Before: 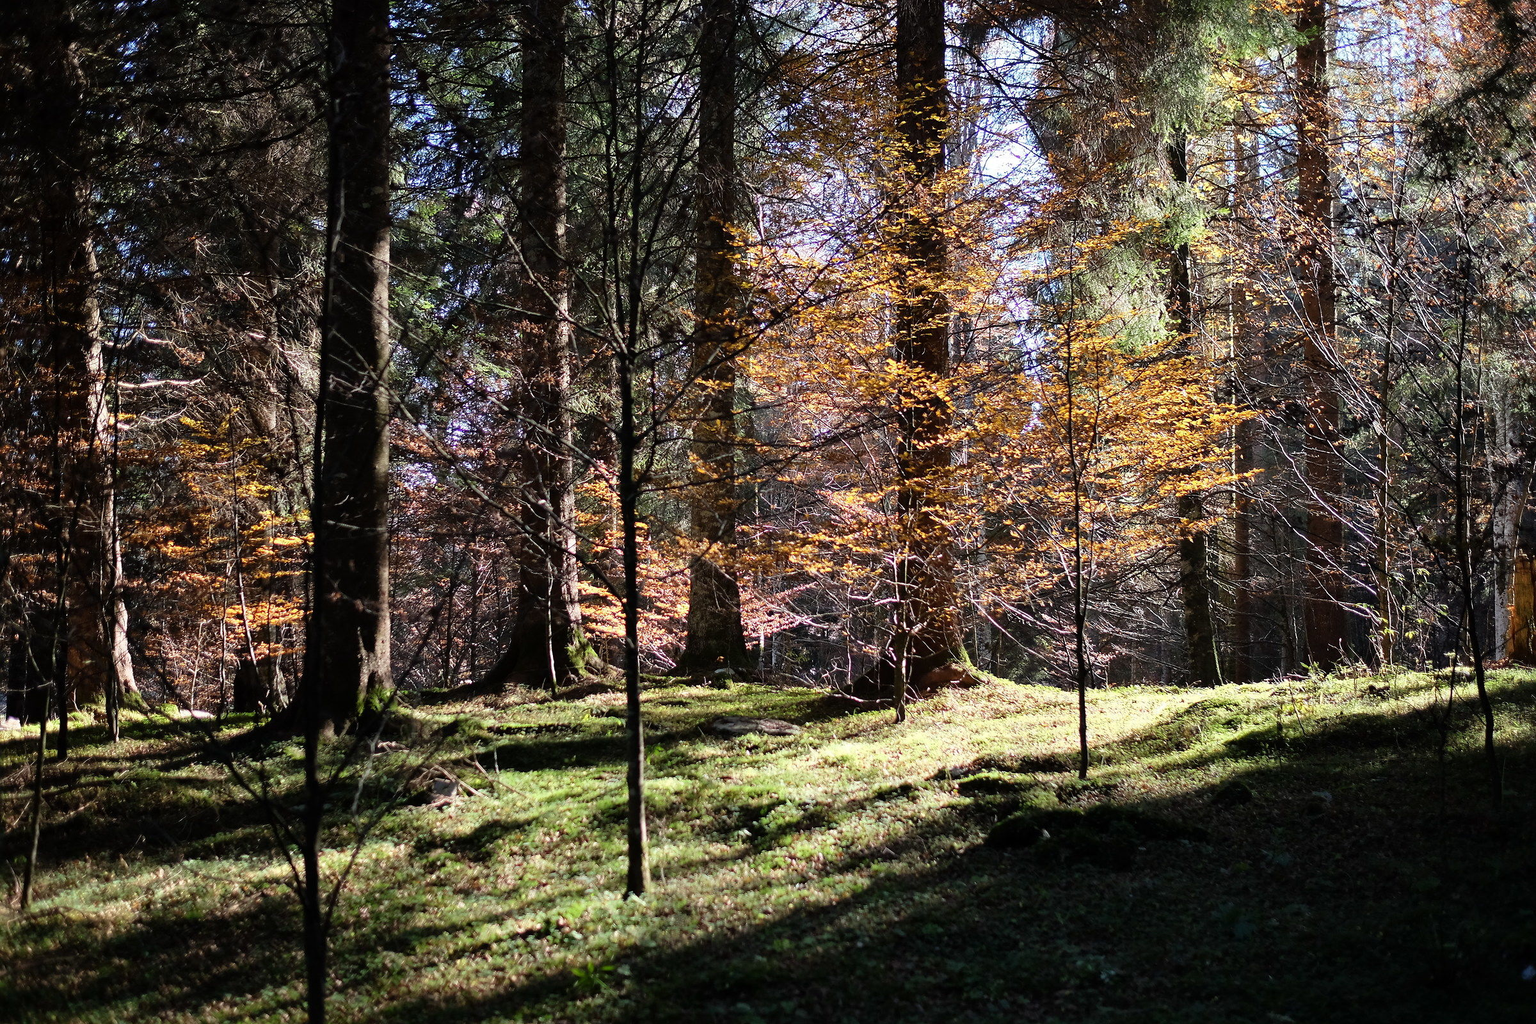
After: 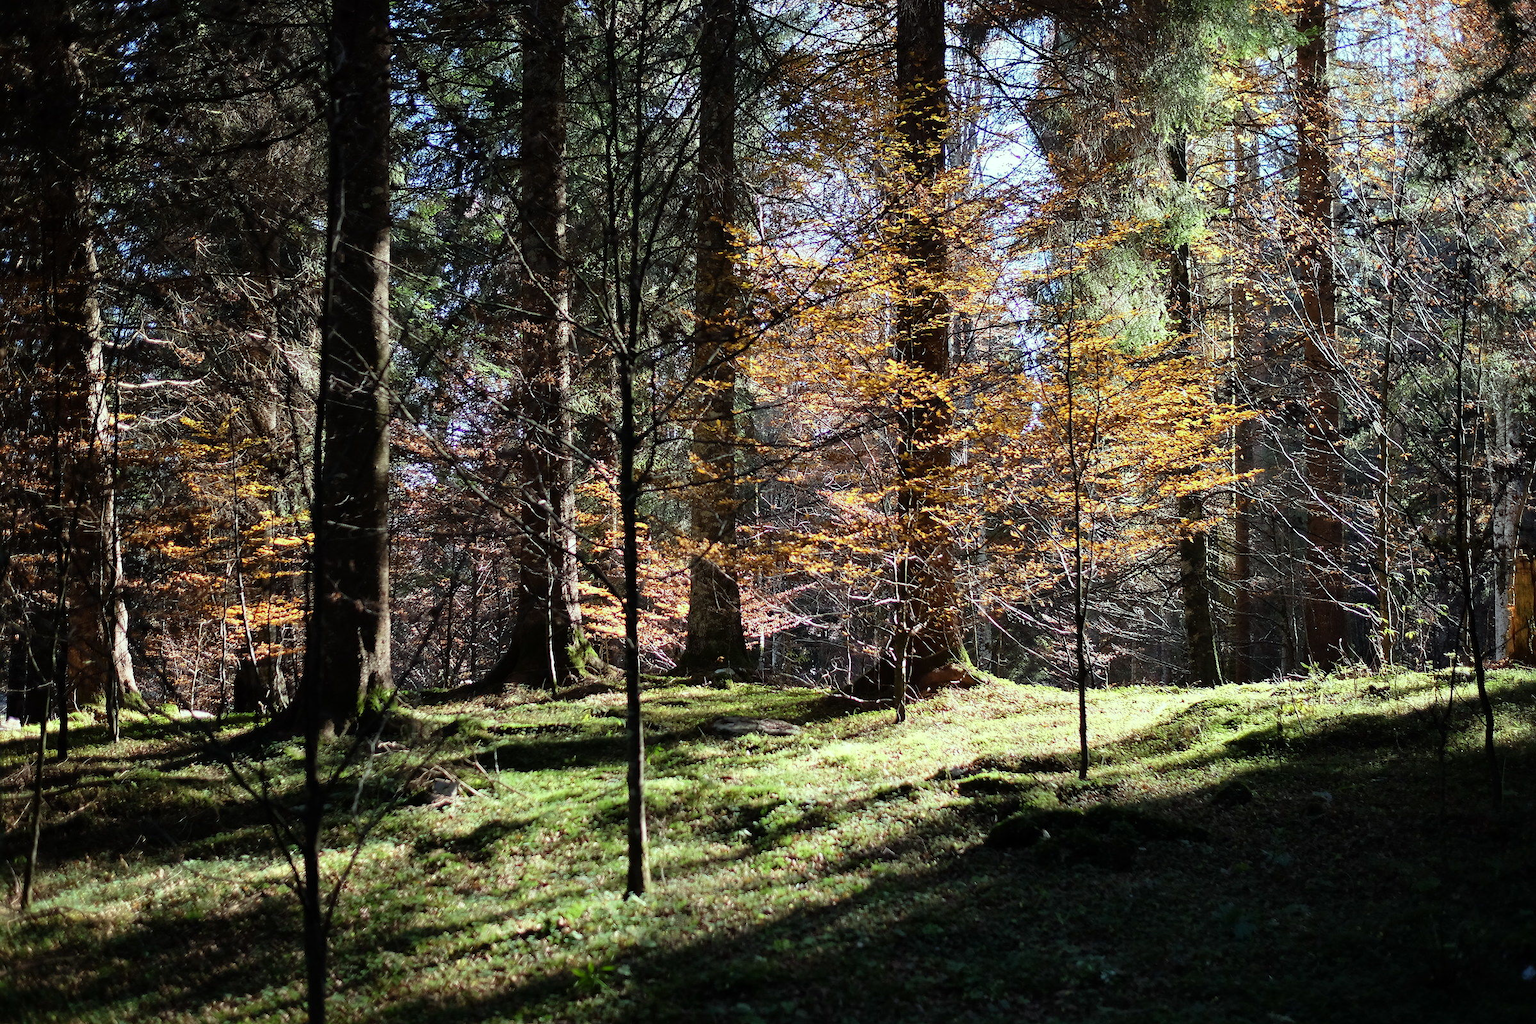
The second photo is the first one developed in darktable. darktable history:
color correction: highlights a* -6.48, highlights b* 0.75
